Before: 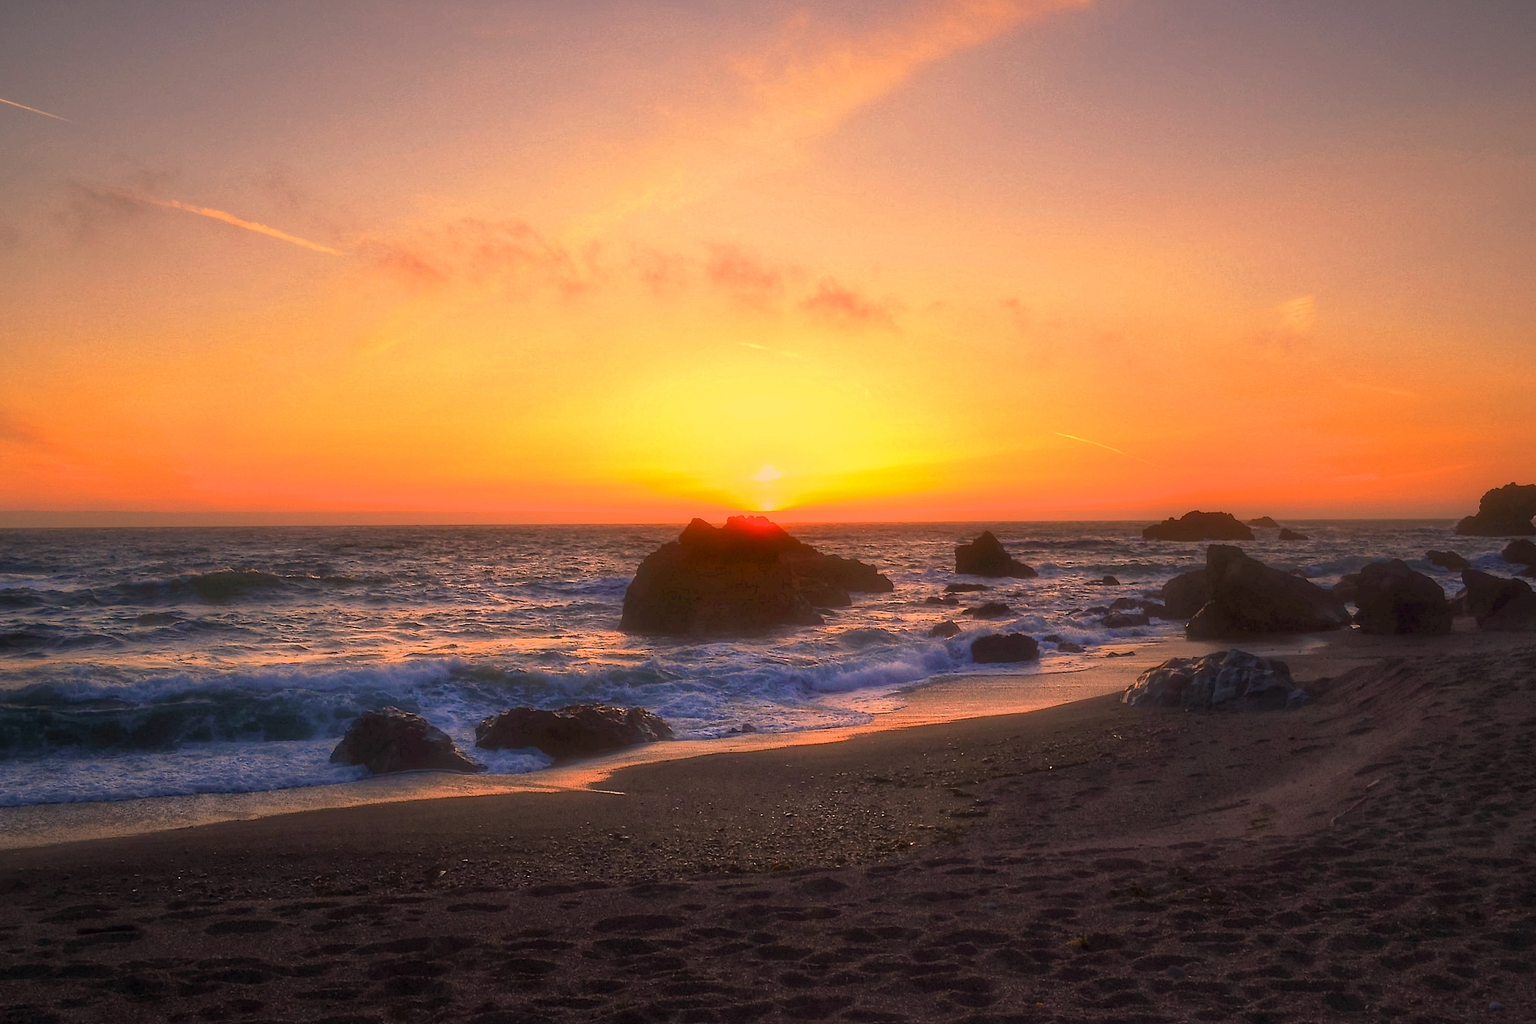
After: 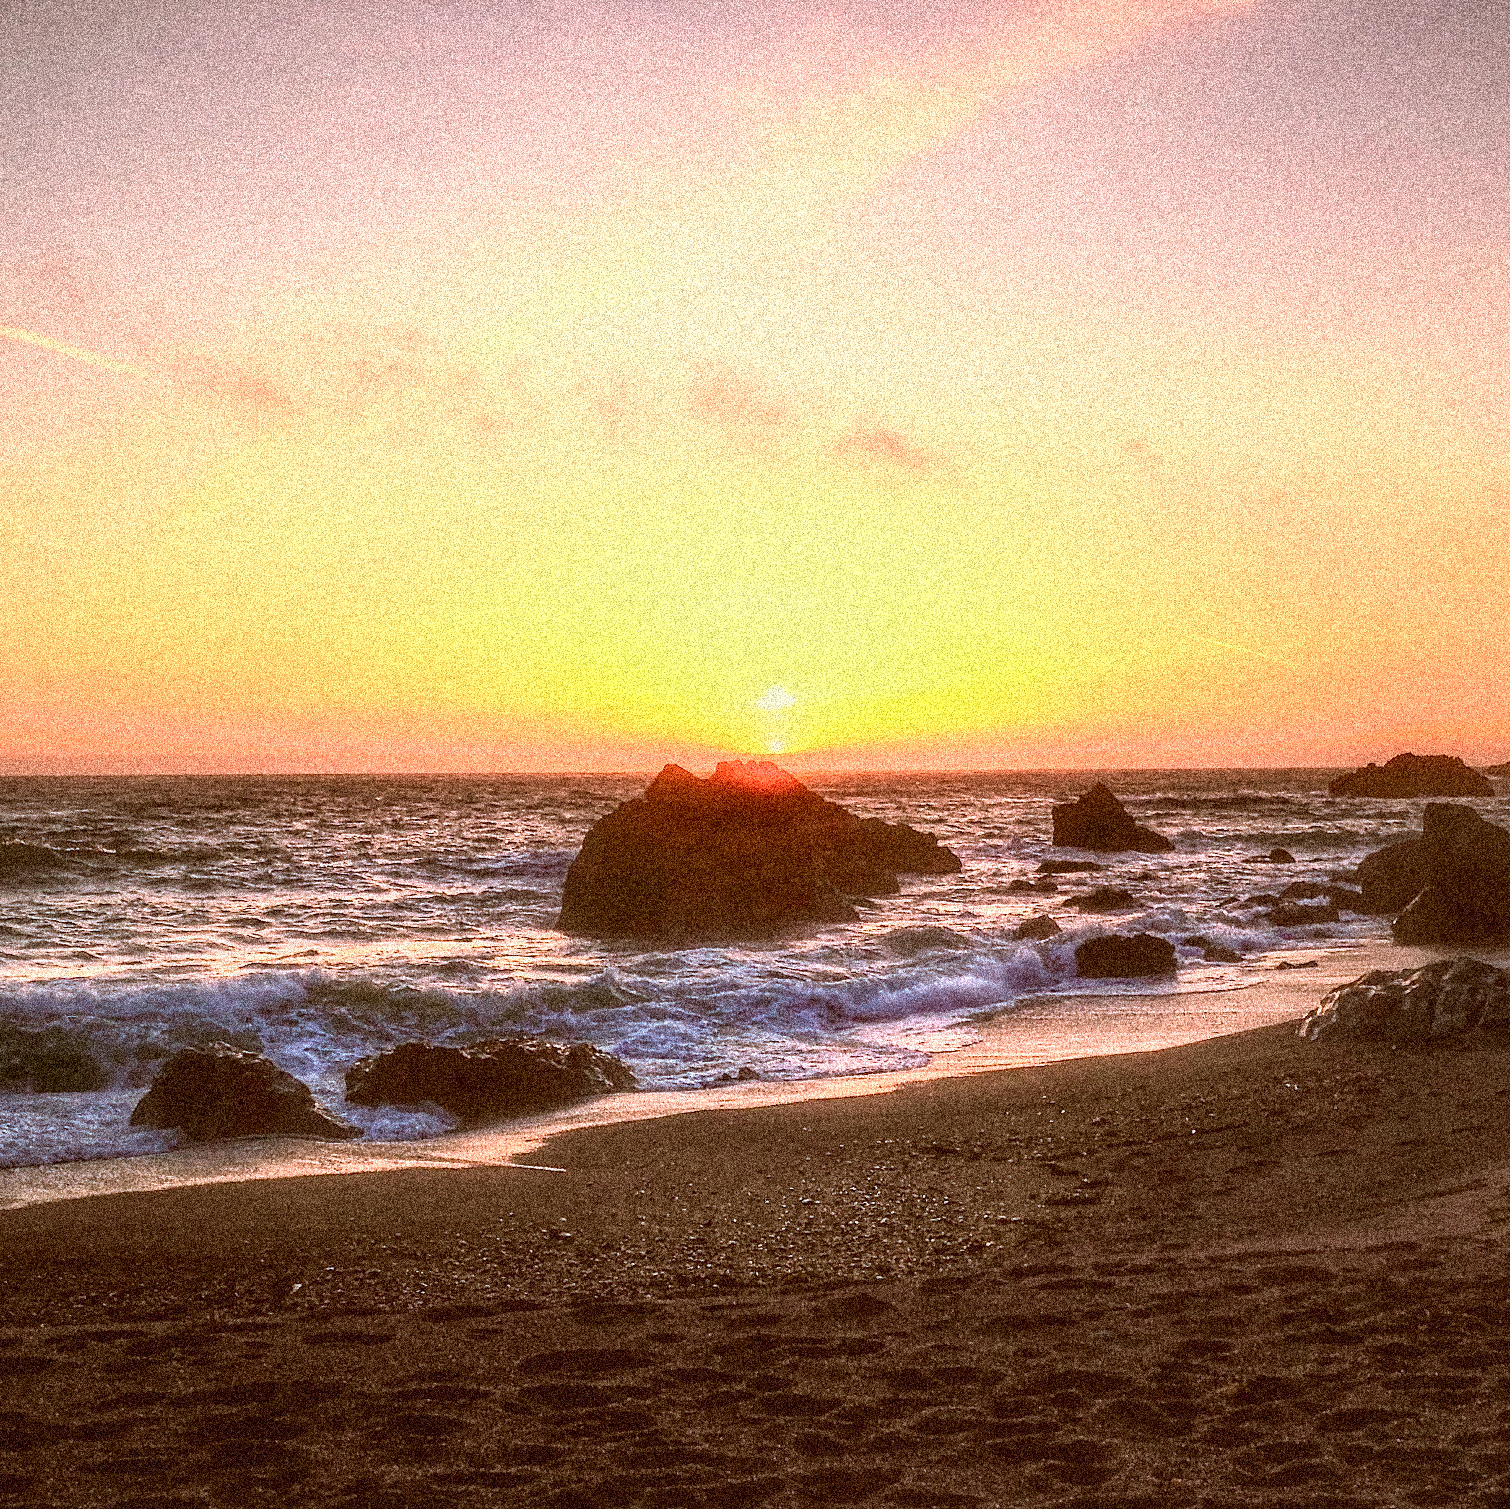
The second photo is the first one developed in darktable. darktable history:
grain: coarseness 3.75 ISO, strength 100%, mid-tones bias 0%
velvia: on, module defaults
tone curve: curves: ch0 [(0.003, 0.029) (0.188, 0.252) (0.46, 0.56) (0.608, 0.748) (0.871, 0.955) (1, 1)]; ch1 [(0, 0) (0.35, 0.356) (0.45, 0.453) (0.508, 0.515) (0.618, 0.634) (1, 1)]; ch2 [(0, 0) (0.456, 0.469) (0.5, 0.5) (0.634, 0.625) (1, 1)], color space Lab, independent channels, preserve colors none
local contrast: on, module defaults
crop and rotate: left 15.754%, right 17.579%
tone equalizer: -8 EV -0.417 EV, -7 EV -0.389 EV, -6 EV -0.333 EV, -5 EV -0.222 EV, -3 EV 0.222 EV, -2 EV 0.333 EV, -1 EV 0.389 EV, +0 EV 0.417 EV, edges refinement/feathering 500, mask exposure compensation -1.57 EV, preserve details no
color correction: highlights a* -14.62, highlights b* -16.22, shadows a* 10.12, shadows b* 29.4
contrast equalizer: octaves 7, y [[0.509, 0.514, 0.523, 0.542, 0.578, 0.603], [0.5 ×6], [0.509, 0.514, 0.523, 0.542, 0.578, 0.603], [0.001, 0.002, 0.003, 0.005, 0.01, 0.013], [0.001, 0.002, 0.003, 0.005, 0.01, 0.013]]
